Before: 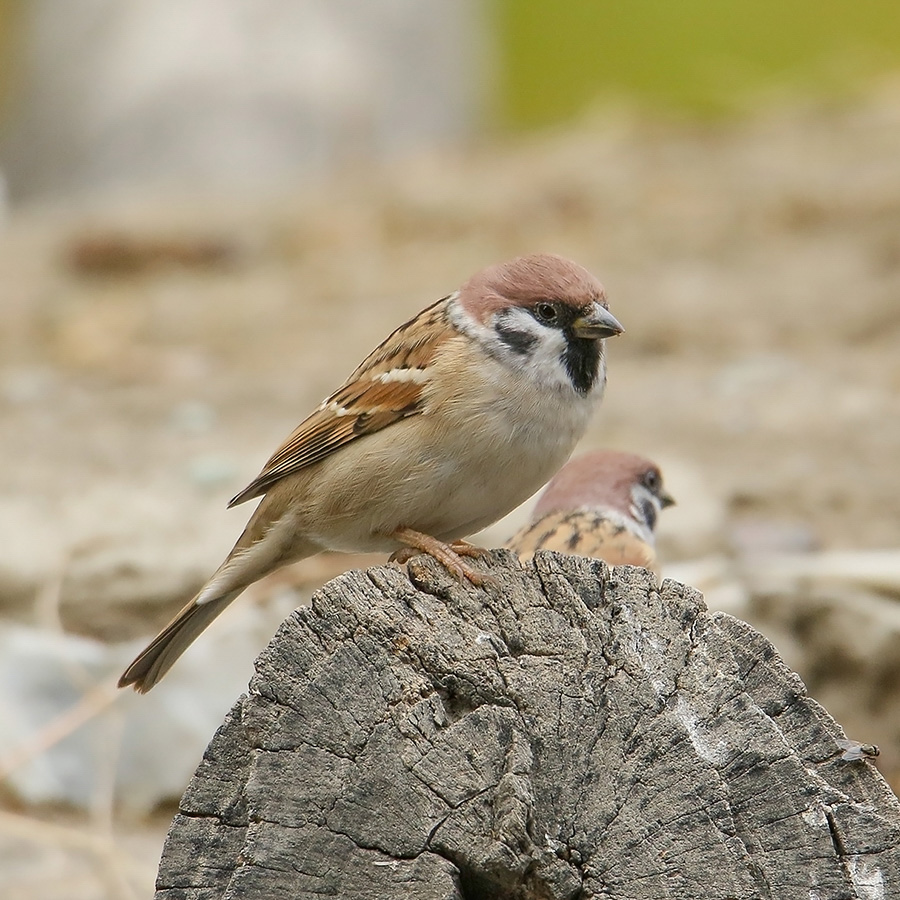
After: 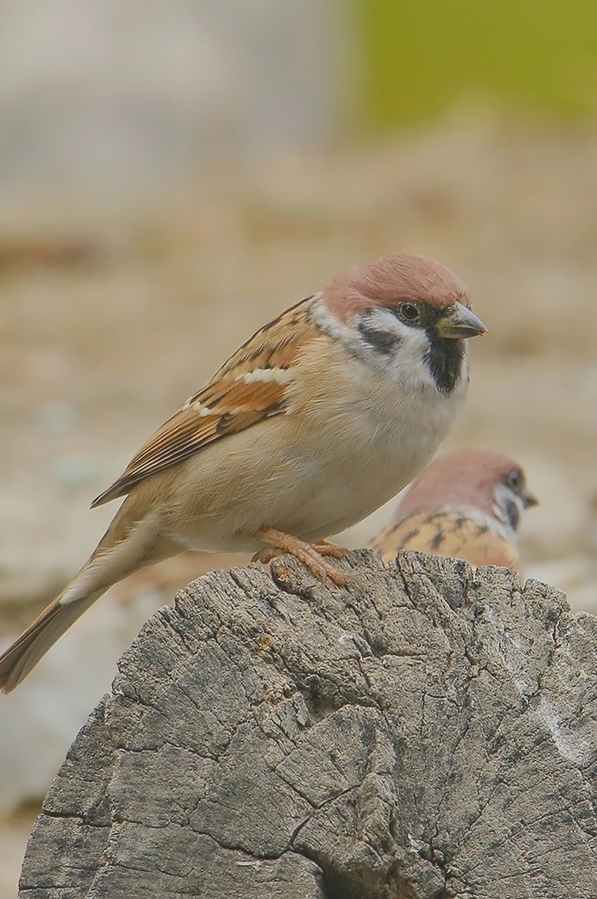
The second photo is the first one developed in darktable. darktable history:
contrast brightness saturation: contrast -0.299
crop and rotate: left 15.234%, right 18.337%
